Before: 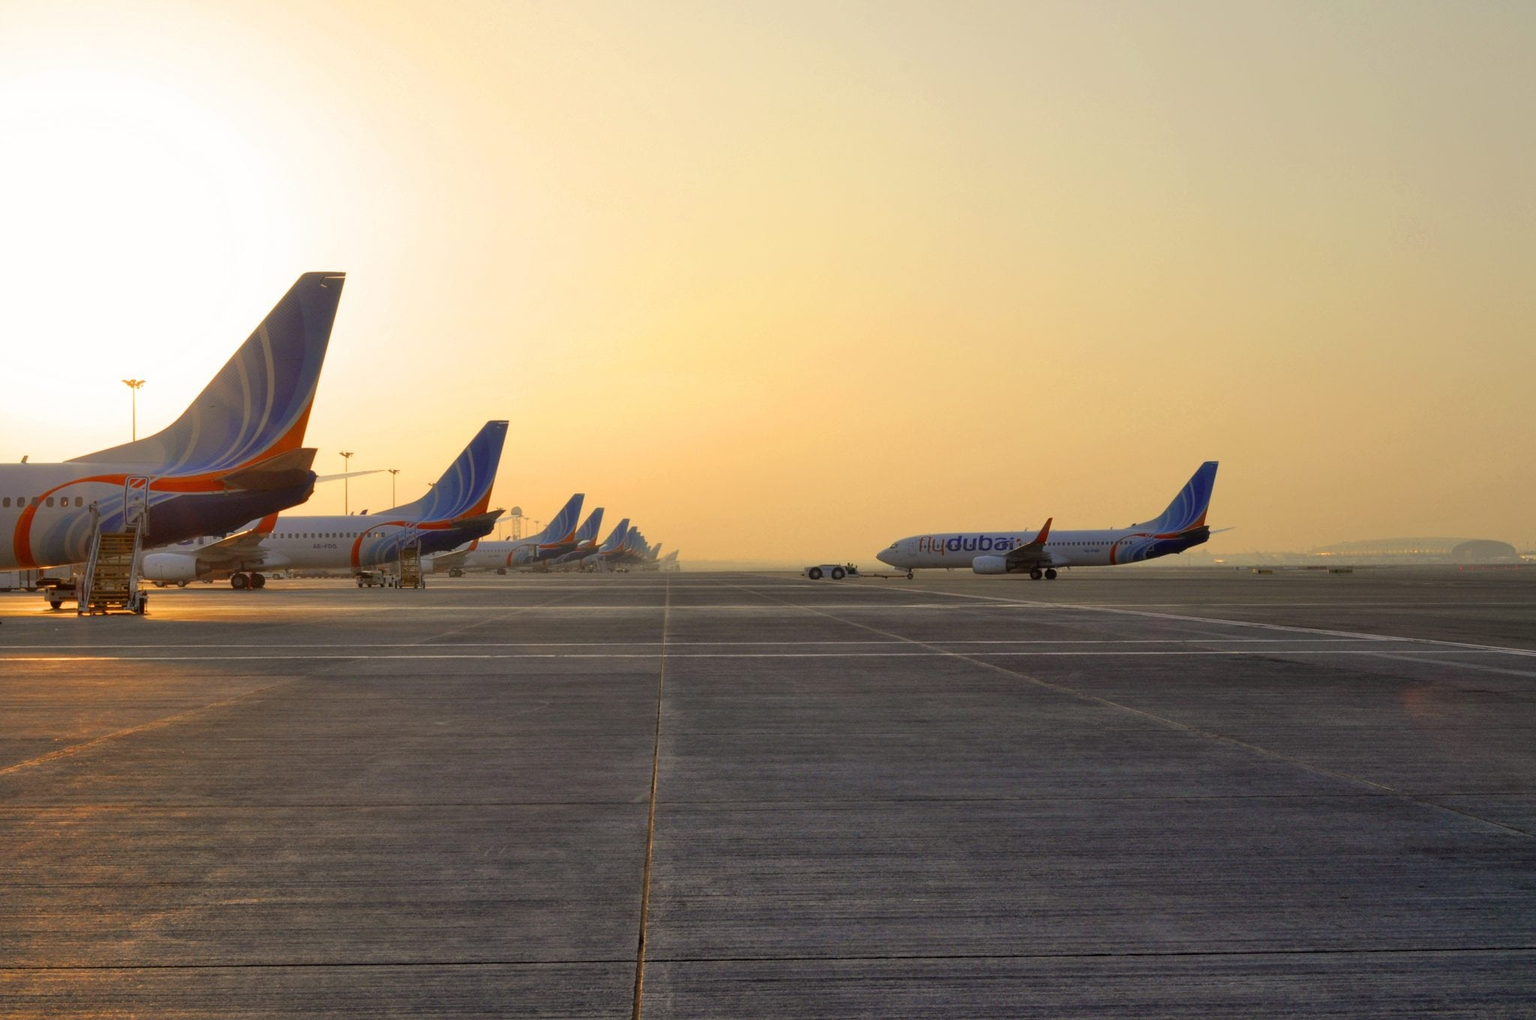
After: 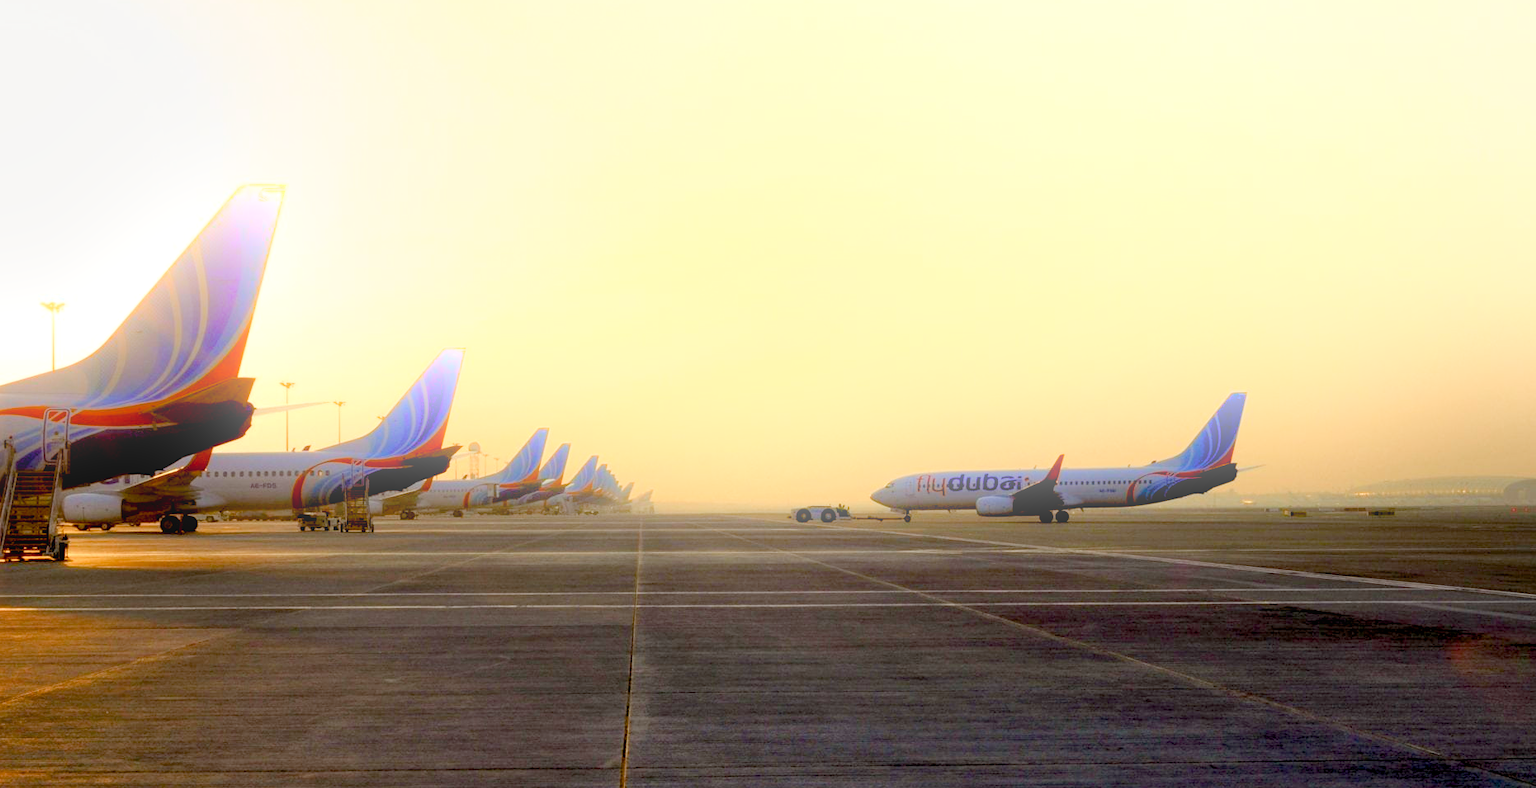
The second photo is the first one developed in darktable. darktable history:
crop: left 5.596%, top 10.314%, right 3.534%, bottom 19.395%
exposure: black level correction 0.029, exposure -0.073 EV, compensate highlight preservation false
color balance rgb: perceptual saturation grading › global saturation 20%, perceptual saturation grading › highlights -50%, perceptual saturation grading › shadows 30%, perceptual brilliance grading › global brilliance 10%, perceptual brilliance grading › shadows 15%
bloom: on, module defaults
